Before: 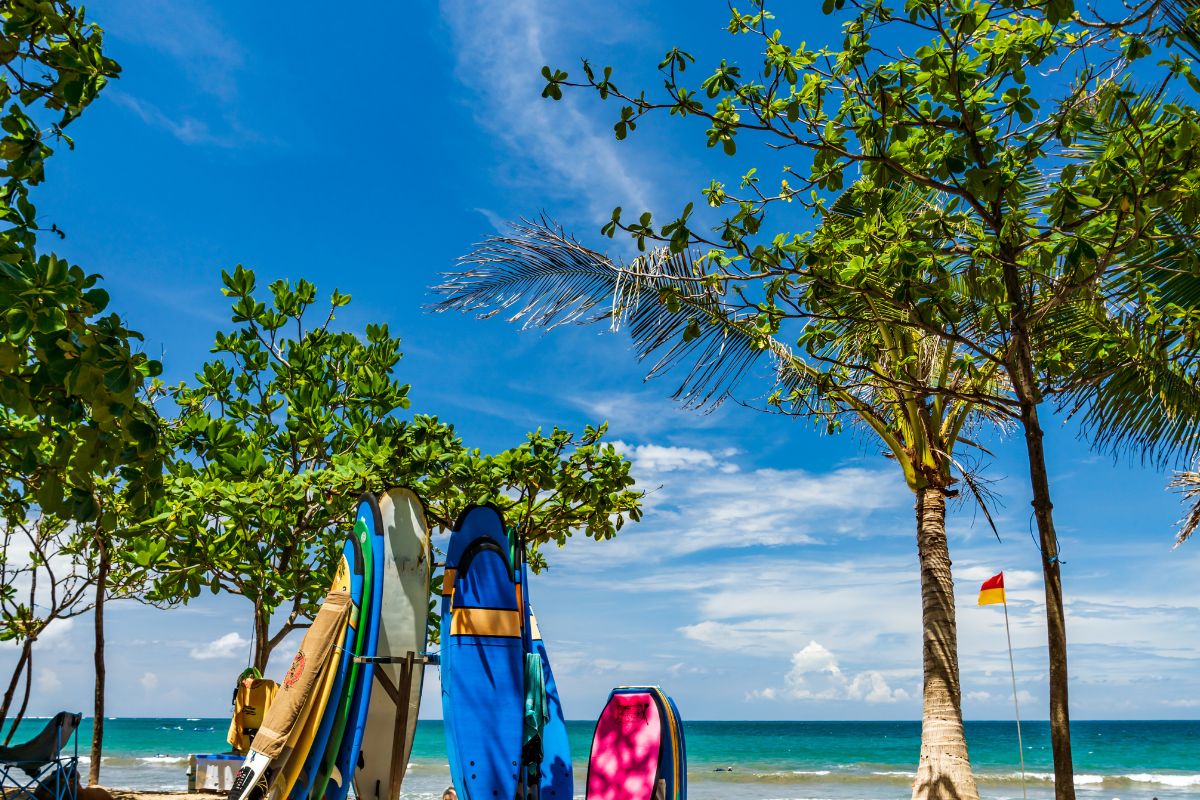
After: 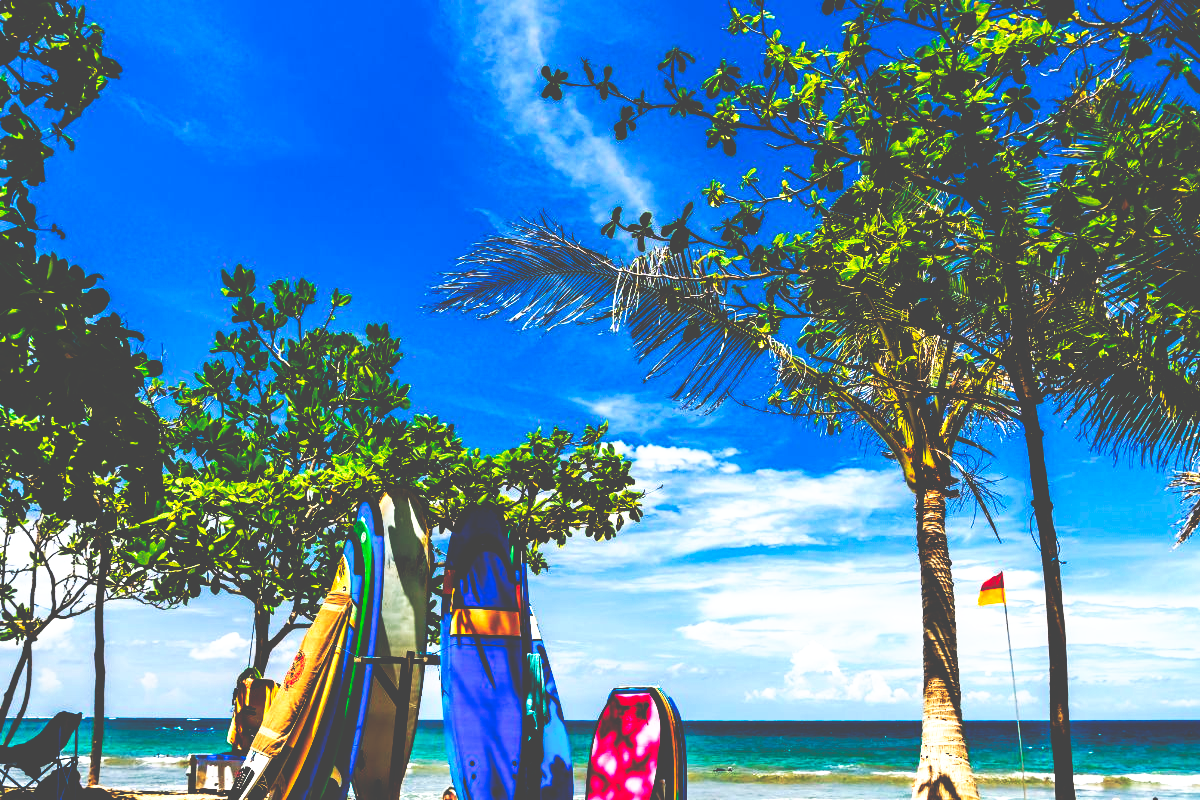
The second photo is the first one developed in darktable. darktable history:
tone curve: curves: ch0 [(0, 0) (0.003, 0.01) (0.011, 0.017) (0.025, 0.035) (0.044, 0.068) (0.069, 0.109) (0.1, 0.144) (0.136, 0.185) (0.177, 0.231) (0.224, 0.279) (0.277, 0.346) (0.335, 0.42) (0.399, 0.5) (0.468, 0.603) (0.543, 0.712) (0.623, 0.808) (0.709, 0.883) (0.801, 0.957) (0.898, 0.993) (1, 1)], preserve colors none
base curve: curves: ch0 [(0, 0.036) (0.083, 0.04) (0.804, 1)], preserve colors none
